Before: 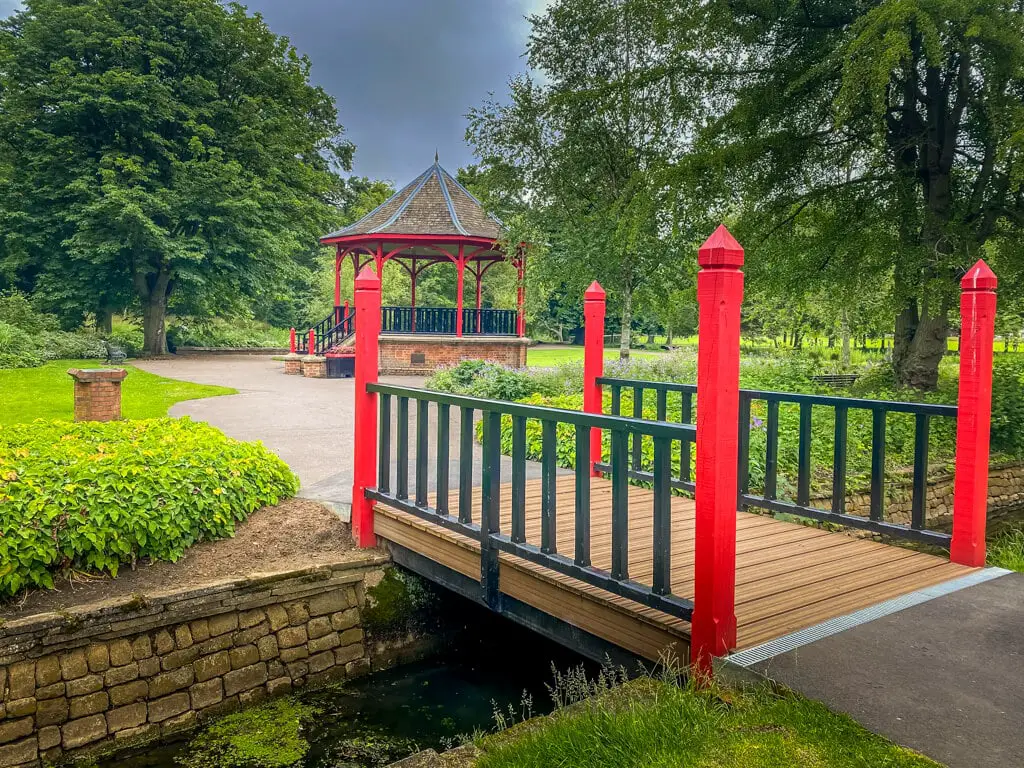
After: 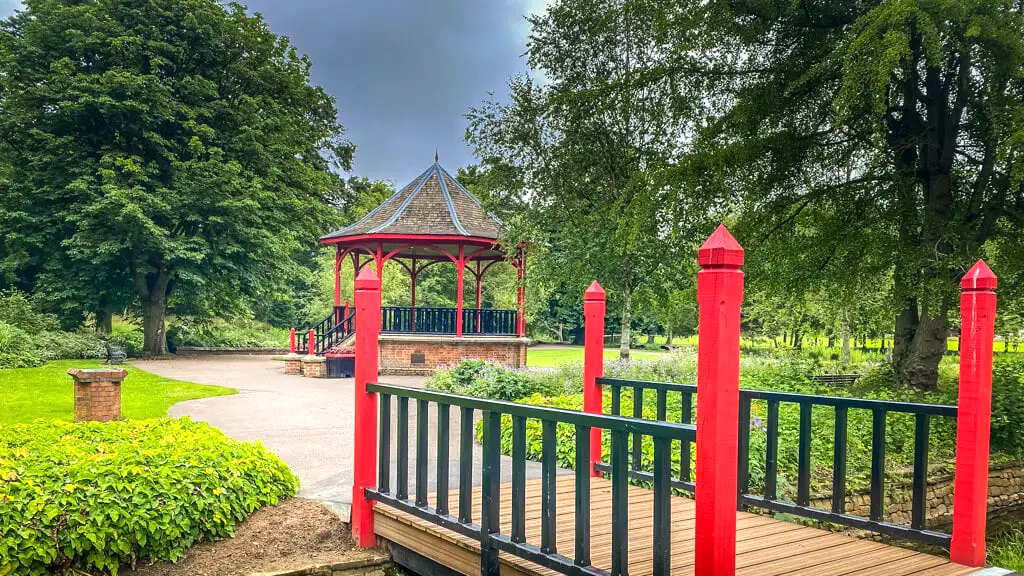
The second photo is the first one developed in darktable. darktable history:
crop: bottom 24.988%
tone equalizer: -8 EV -0.417 EV, -7 EV -0.389 EV, -6 EV -0.333 EV, -5 EV -0.222 EV, -3 EV 0.222 EV, -2 EV 0.333 EV, -1 EV 0.389 EV, +0 EV 0.417 EV, edges refinement/feathering 500, mask exposure compensation -1.57 EV, preserve details no
